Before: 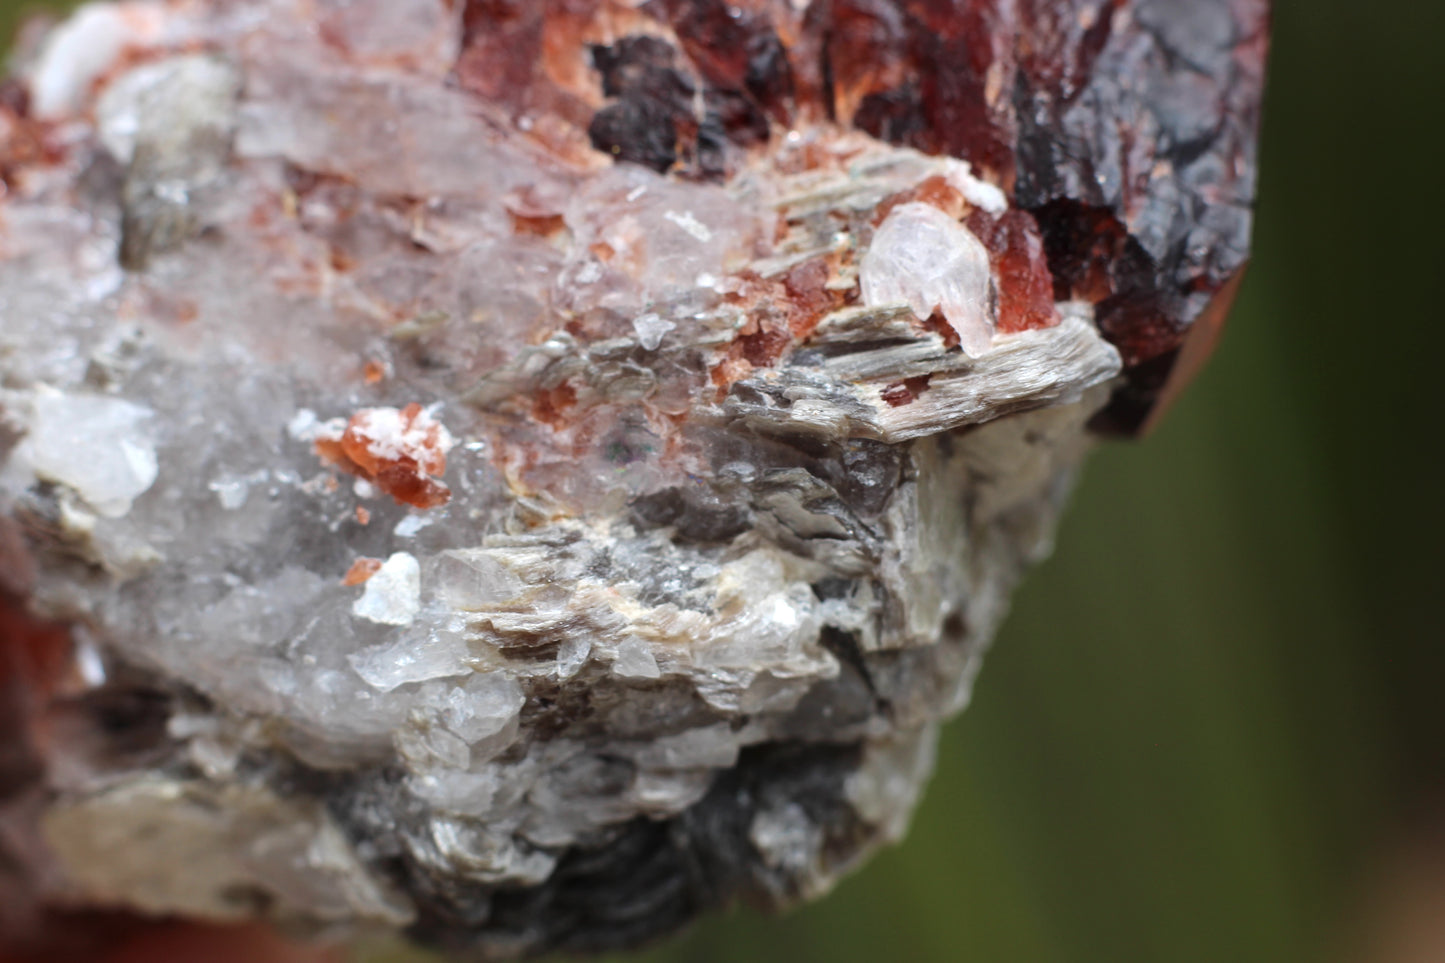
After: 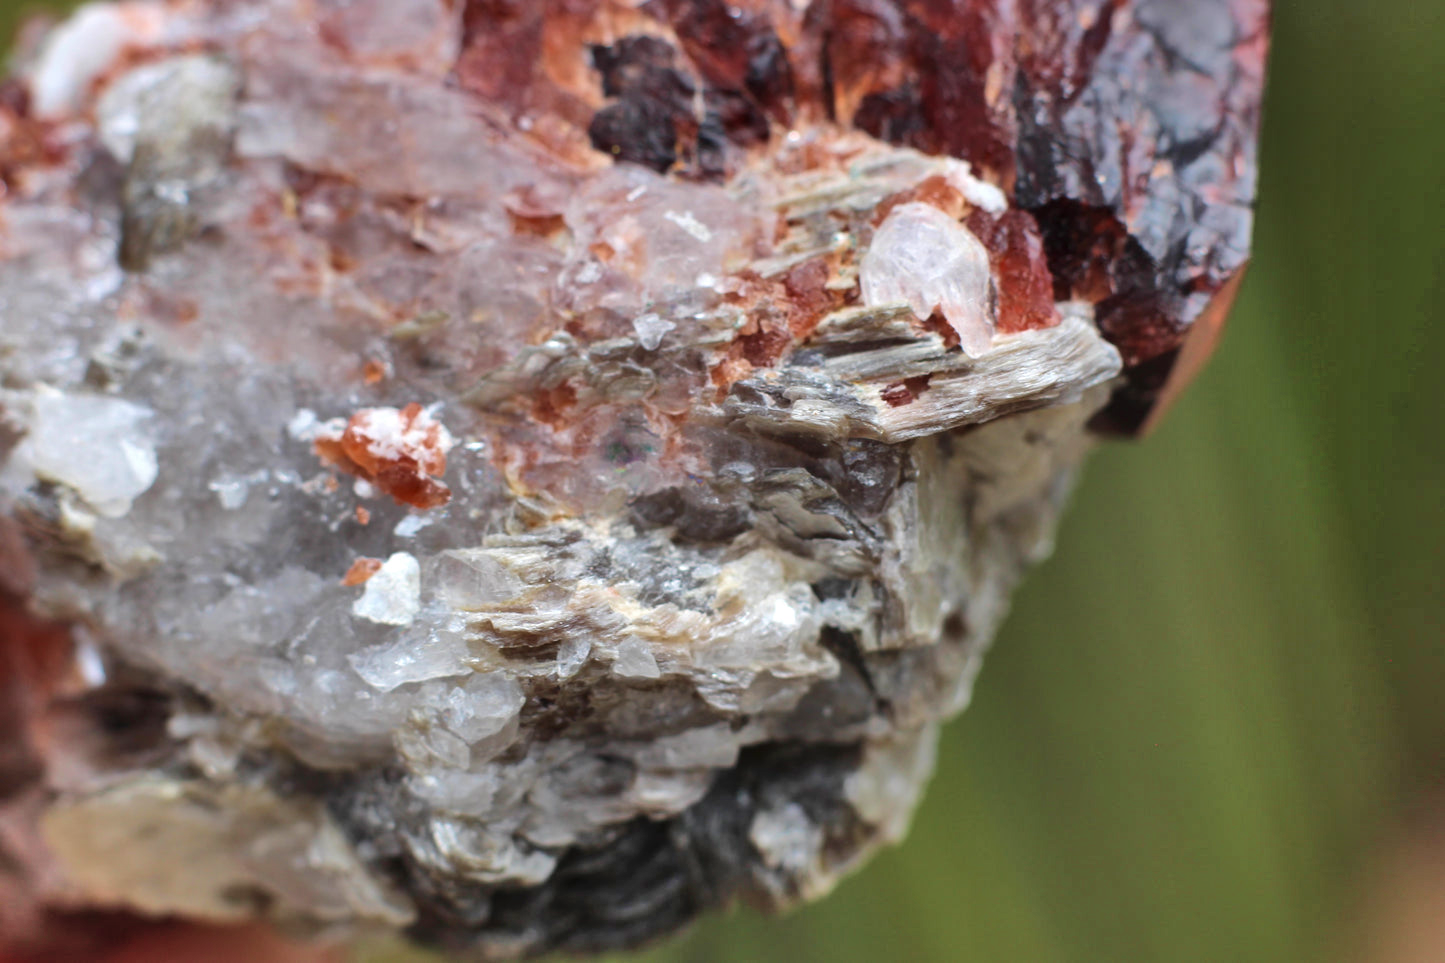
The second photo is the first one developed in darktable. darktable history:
shadows and highlights: shadows 75.8, highlights -61.08, soften with gaussian
velvia: on, module defaults
